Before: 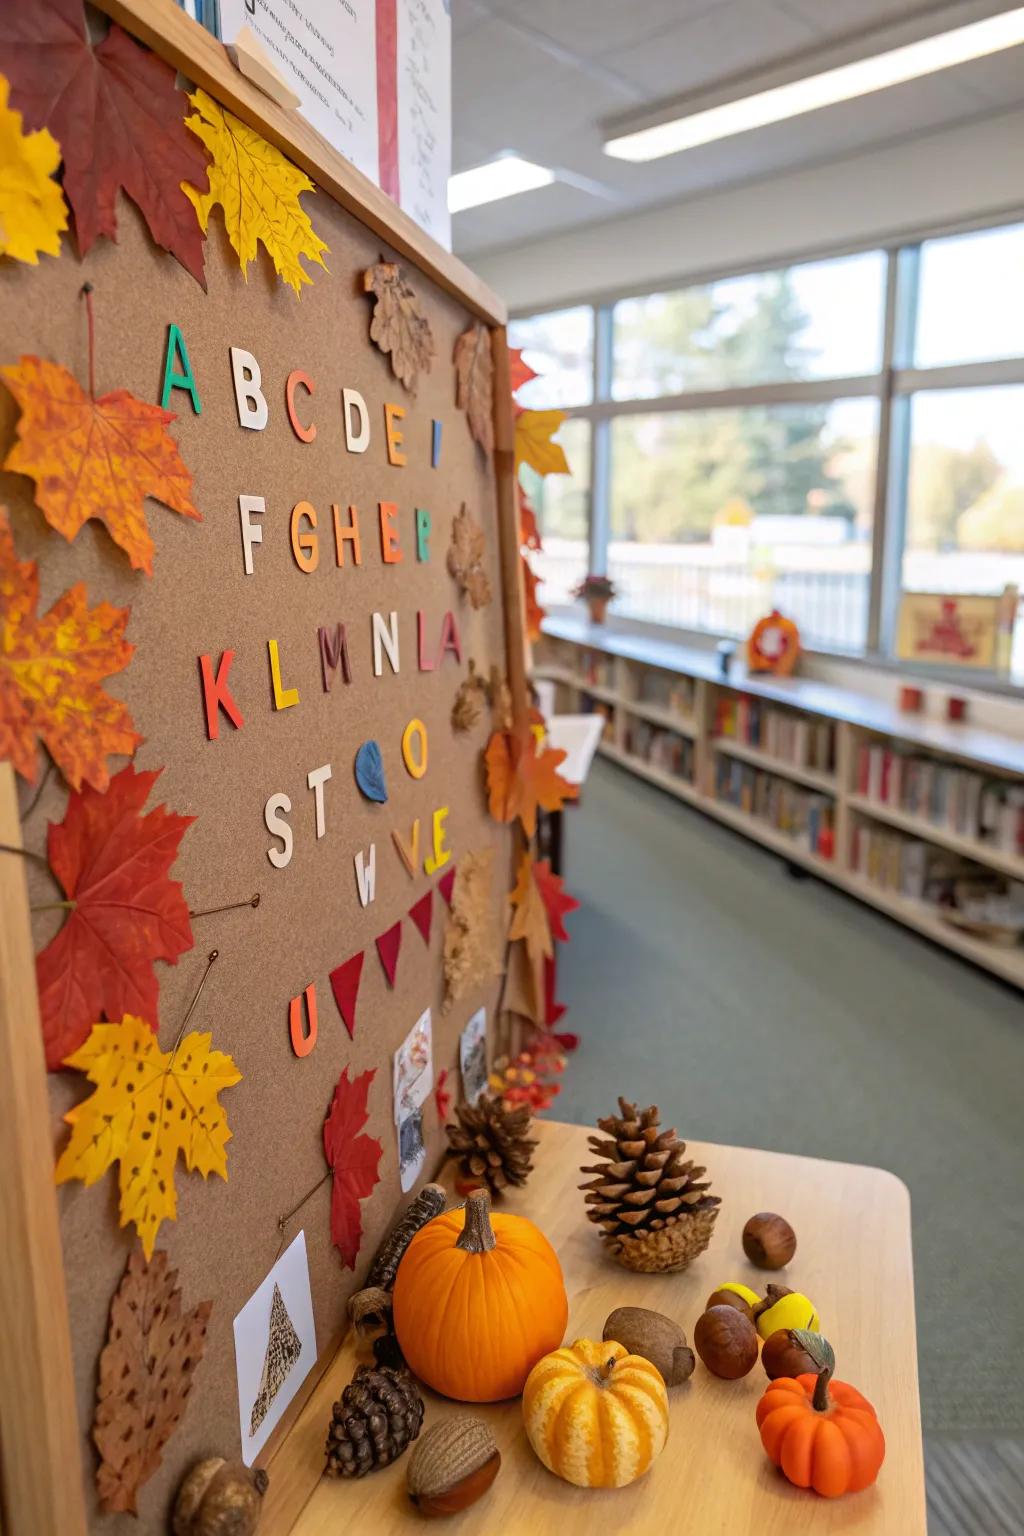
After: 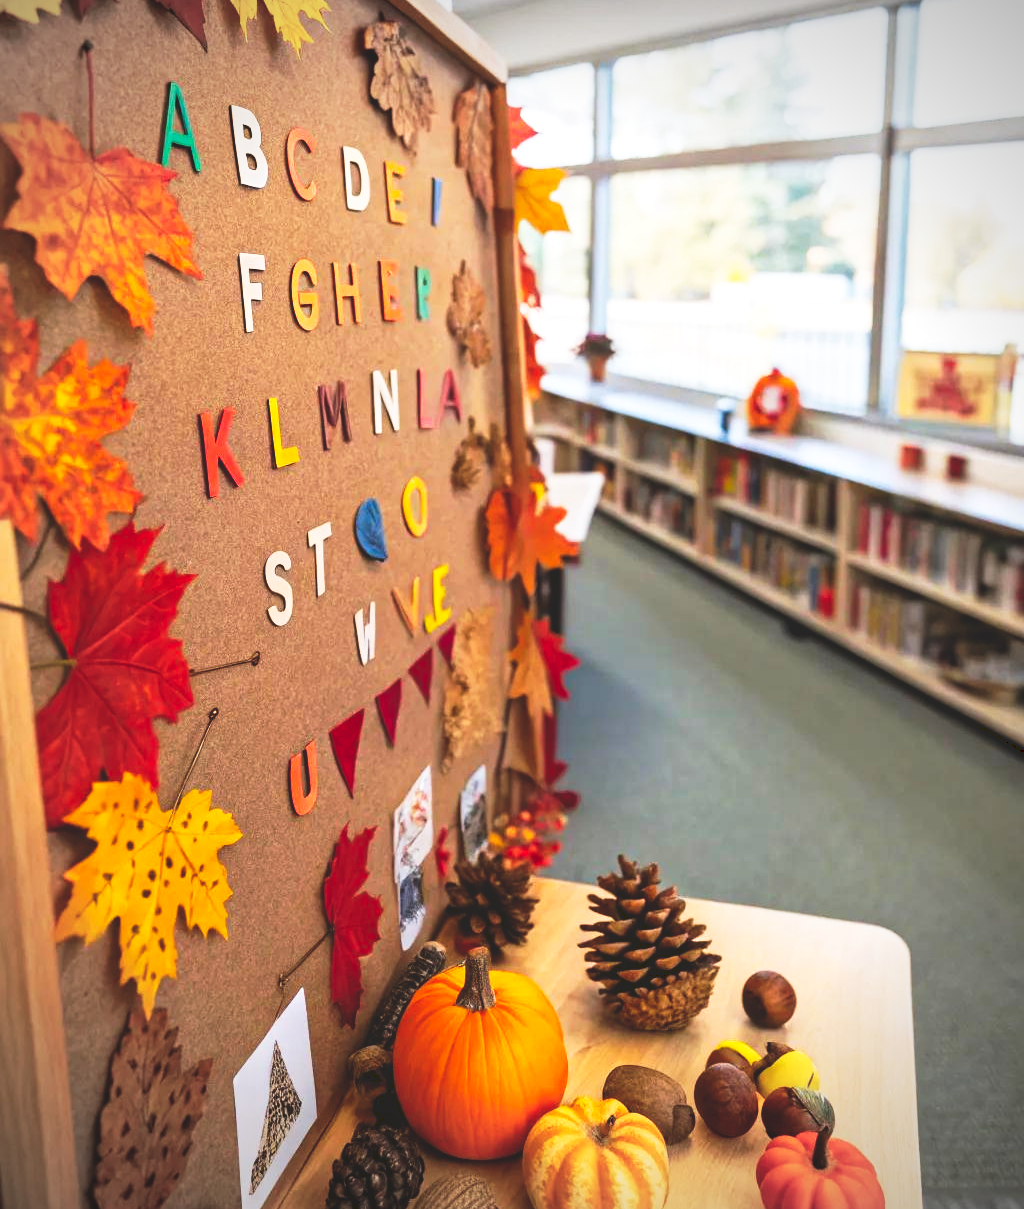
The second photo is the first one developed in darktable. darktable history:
vignetting: on, module defaults
exposure: exposure 0.178 EV, compensate exposure bias true, compensate highlight preservation false
tone curve: curves: ch0 [(0, 0) (0.003, 0.142) (0.011, 0.142) (0.025, 0.147) (0.044, 0.147) (0.069, 0.152) (0.1, 0.16) (0.136, 0.172) (0.177, 0.193) (0.224, 0.221) (0.277, 0.264) (0.335, 0.322) (0.399, 0.399) (0.468, 0.49) (0.543, 0.593) (0.623, 0.723) (0.709, 0.841) (0.801, 0.925) (0.898, 0.976) (1, 1)], preserve colors none
crop and rotate: top 15.774%, bottom 5.506%
